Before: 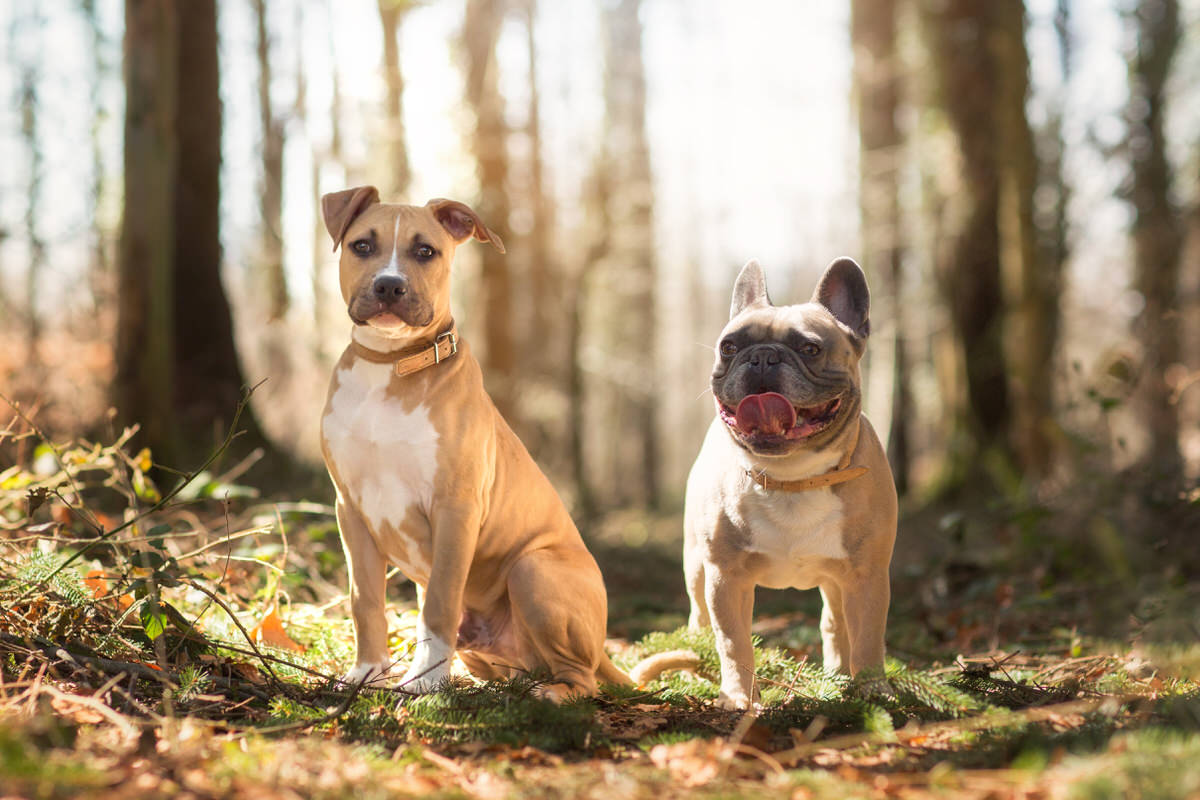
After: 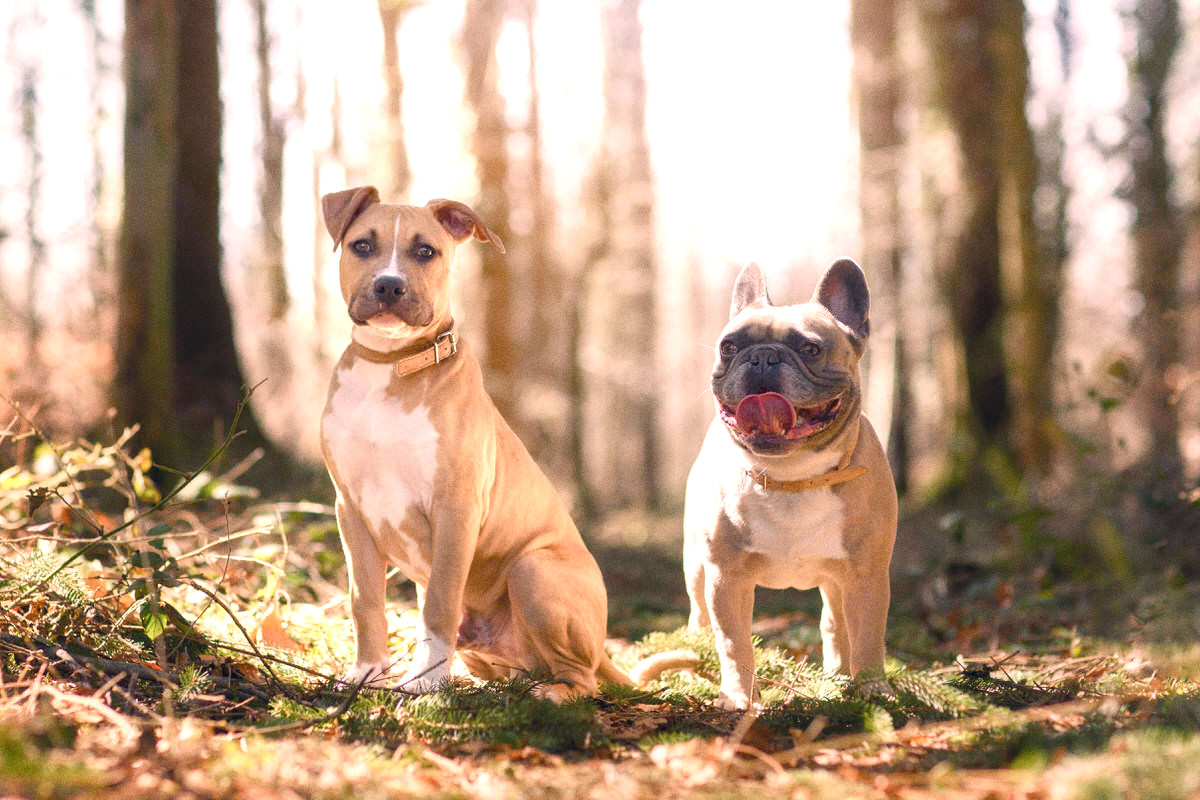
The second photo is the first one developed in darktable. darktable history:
grain: coarseness 0.09 ISO
color balance rgb: perceptual saturation grading › global saturation 20%, perceptual saturation grading › highlights -50%, perceptual saturation grading › shadows 30%, perceptual brilliance grading › global brilliance 10%, perceptual brilliance grading › shadows 15%
color correction: highlights a* 14.46, highlights b* 5.85, shadows a* -5.53, shadows b* -15.24, saturation 0.85
